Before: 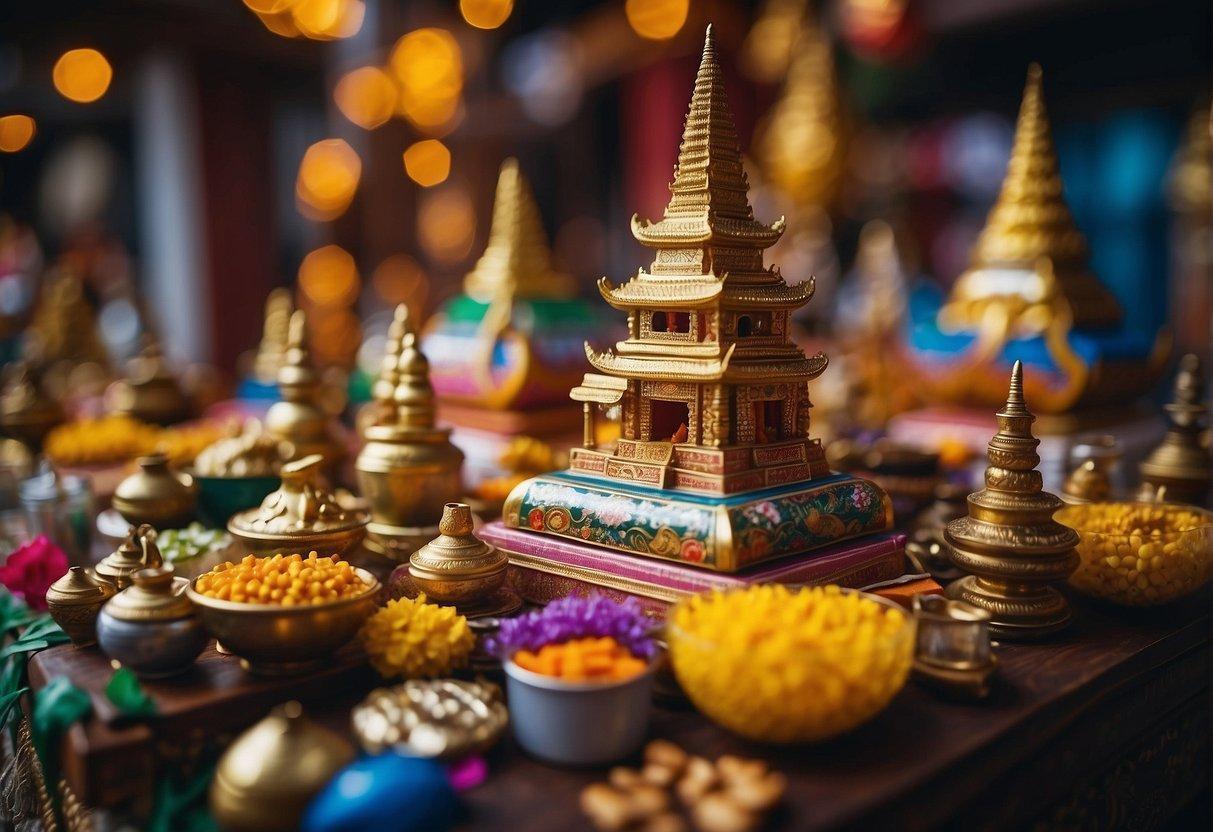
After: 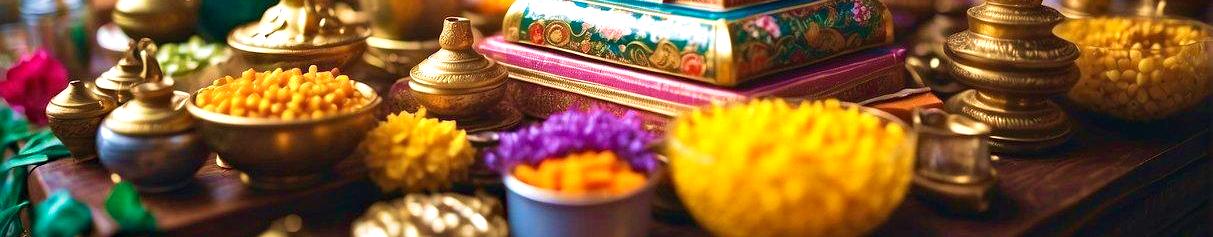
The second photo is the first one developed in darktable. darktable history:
haze removal: compatibility mode true, adaptive false
exposure: black level correction 0, exposure 0.693 EV, compensate highlight preservation false
velvia: strength 75%
crop and rotate: top 58.532%, bottom 12.973%
